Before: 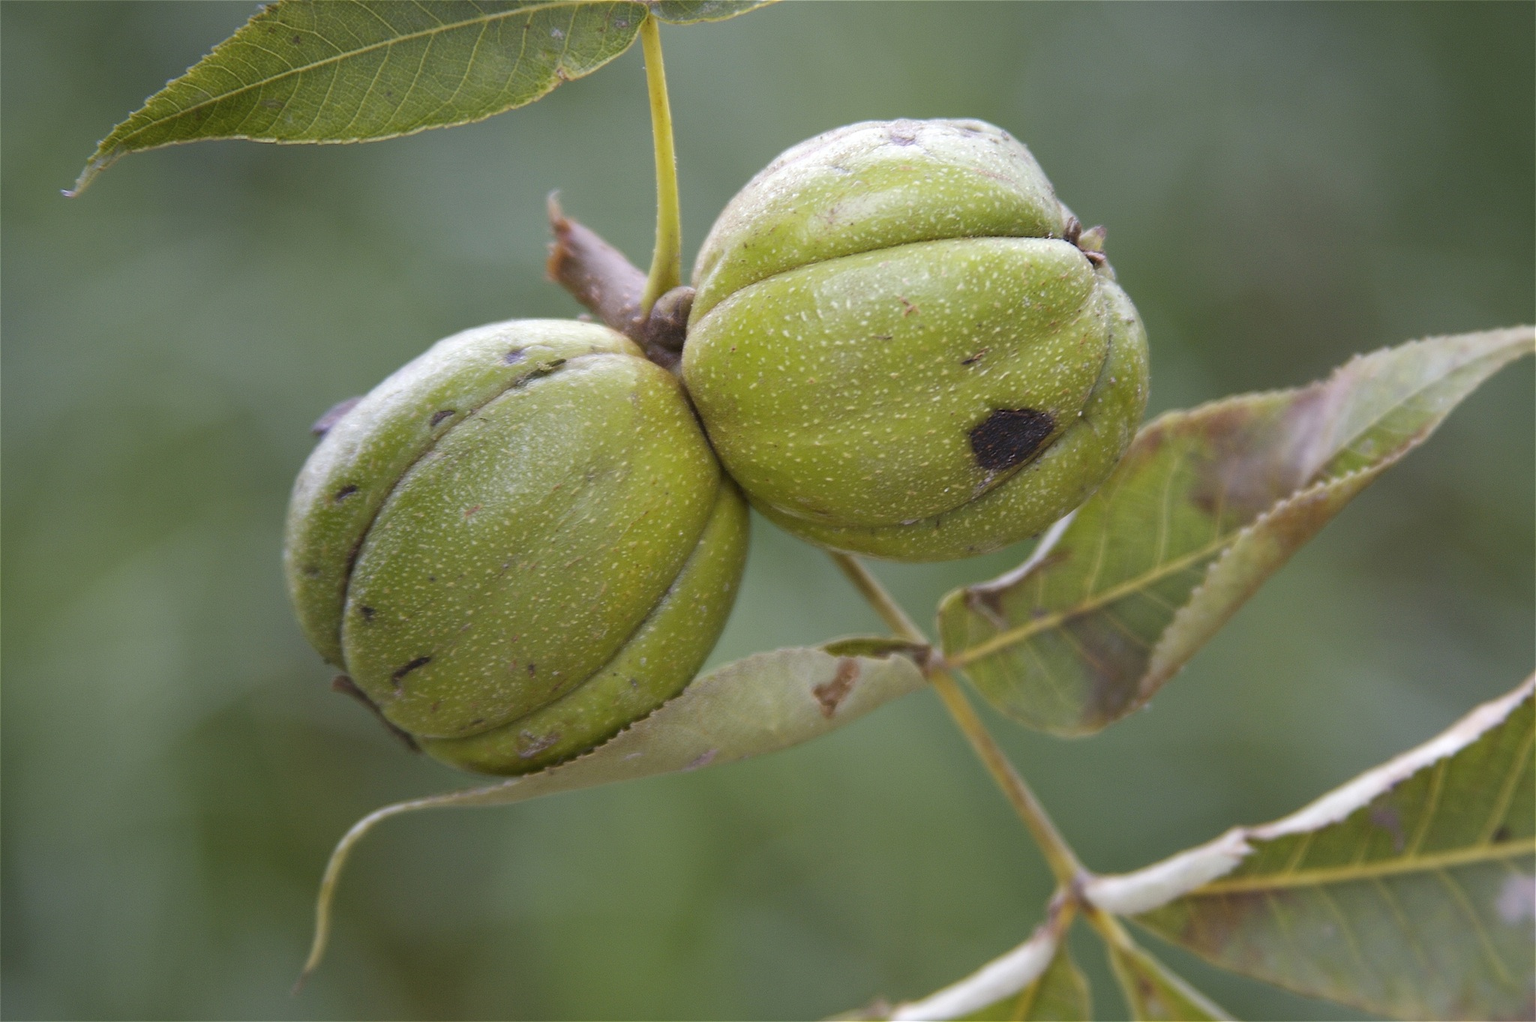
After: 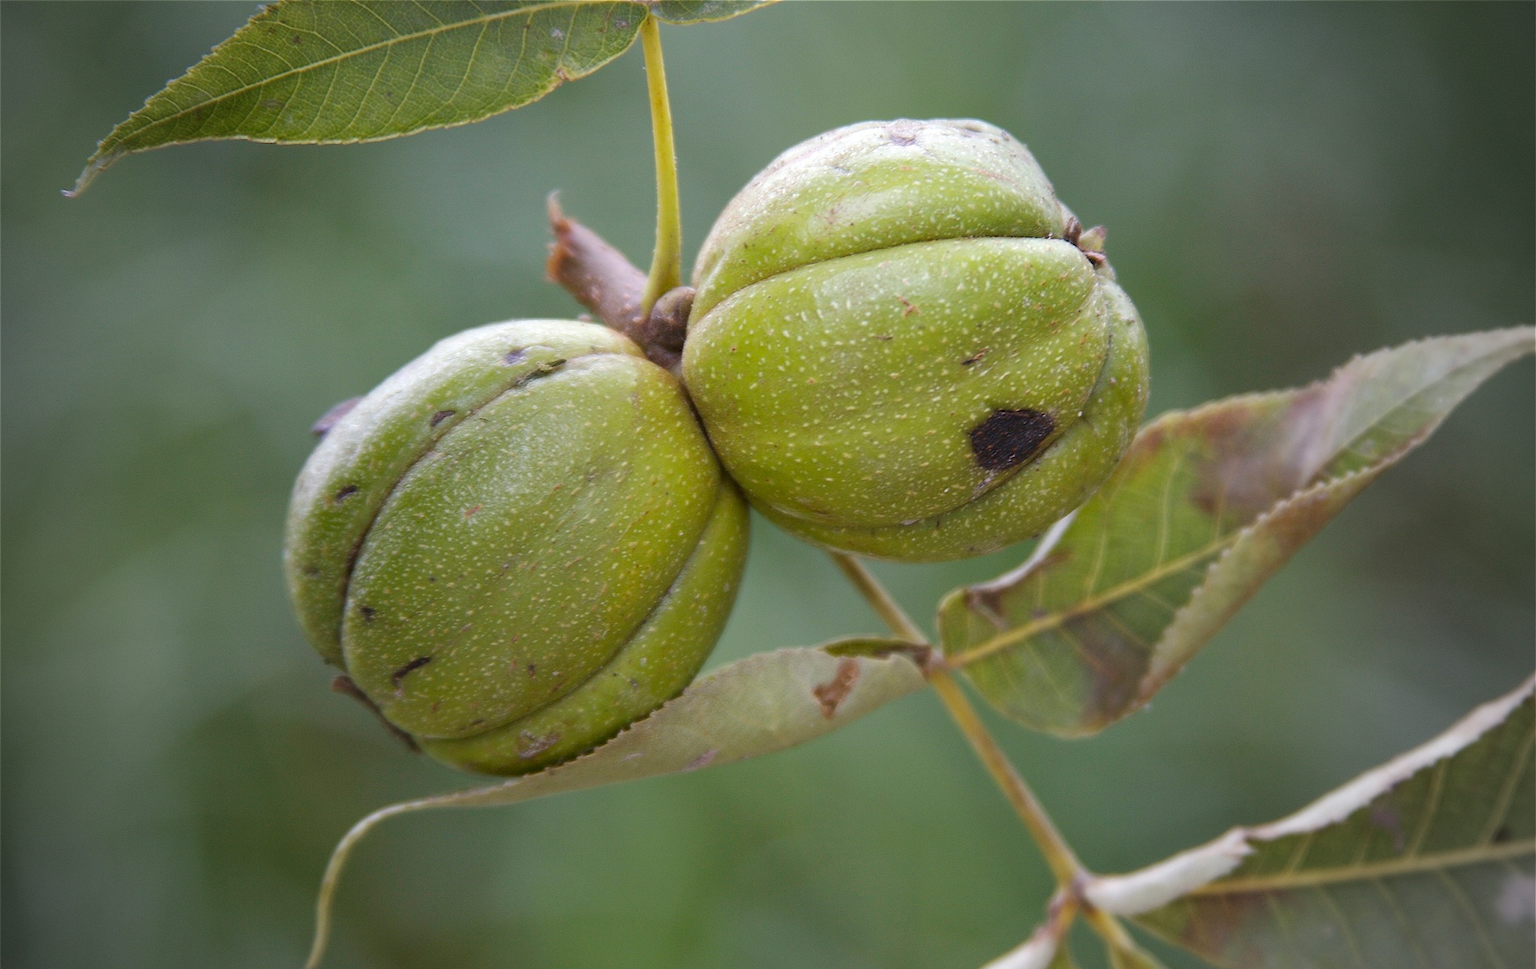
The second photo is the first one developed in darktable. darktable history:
vignetting: fall-off start 96.94%, fall-off radius 99.75%, center (-0.055, -0.354), width/height ratio 0.611
crop and rotate: top 0.01%, bottom 5.113%
